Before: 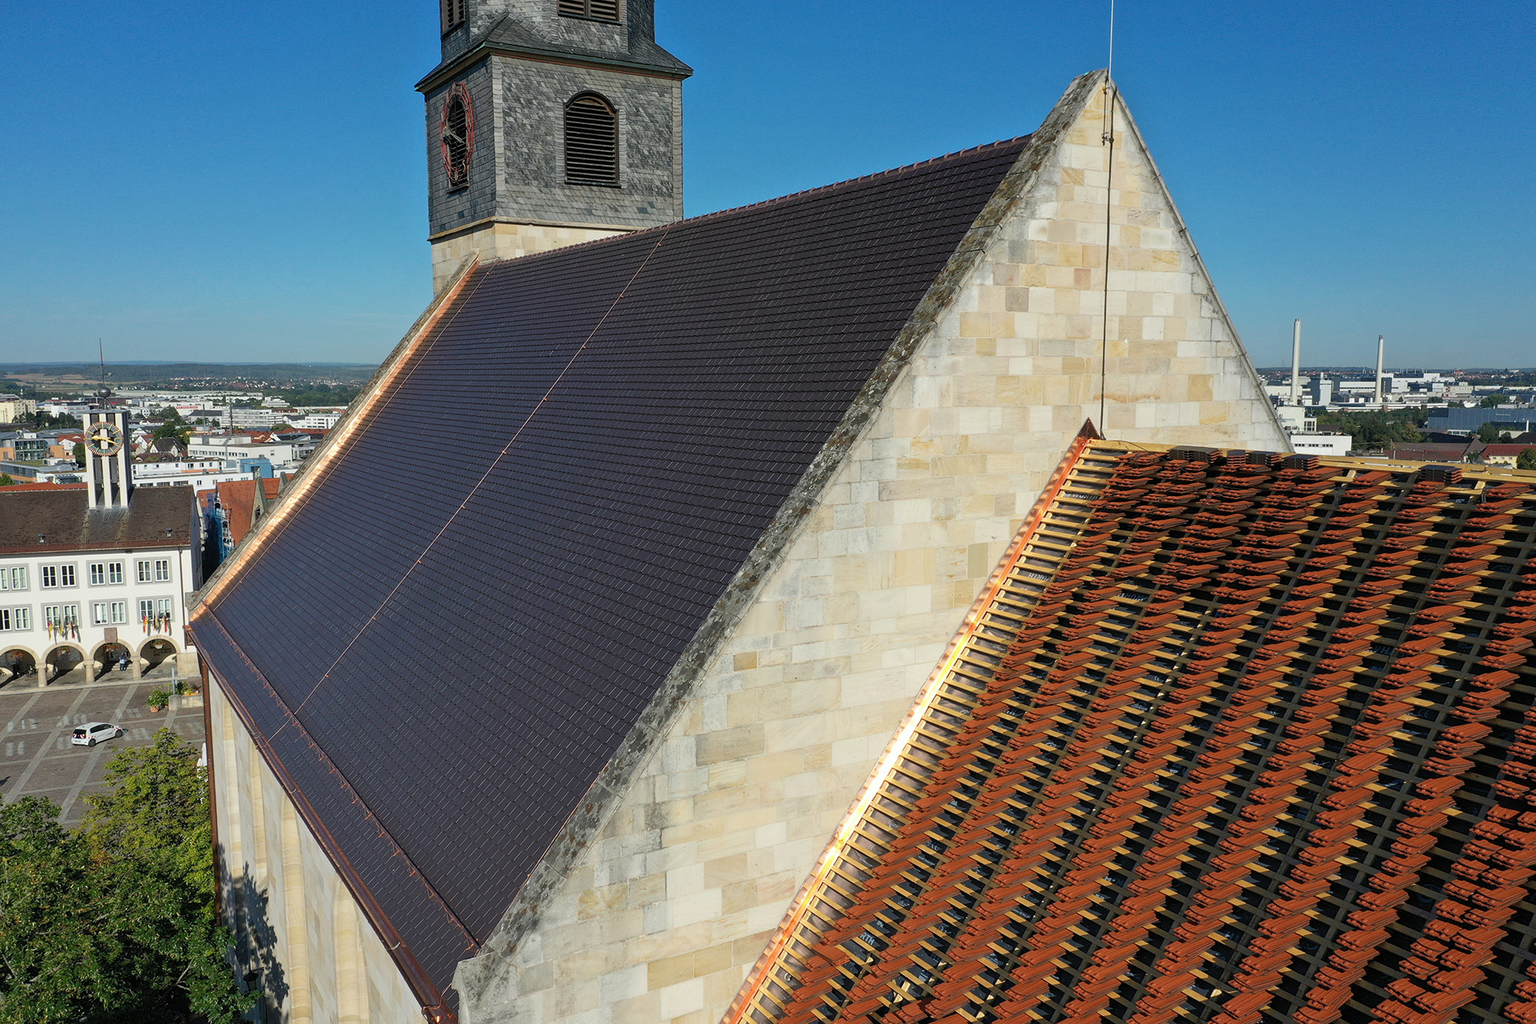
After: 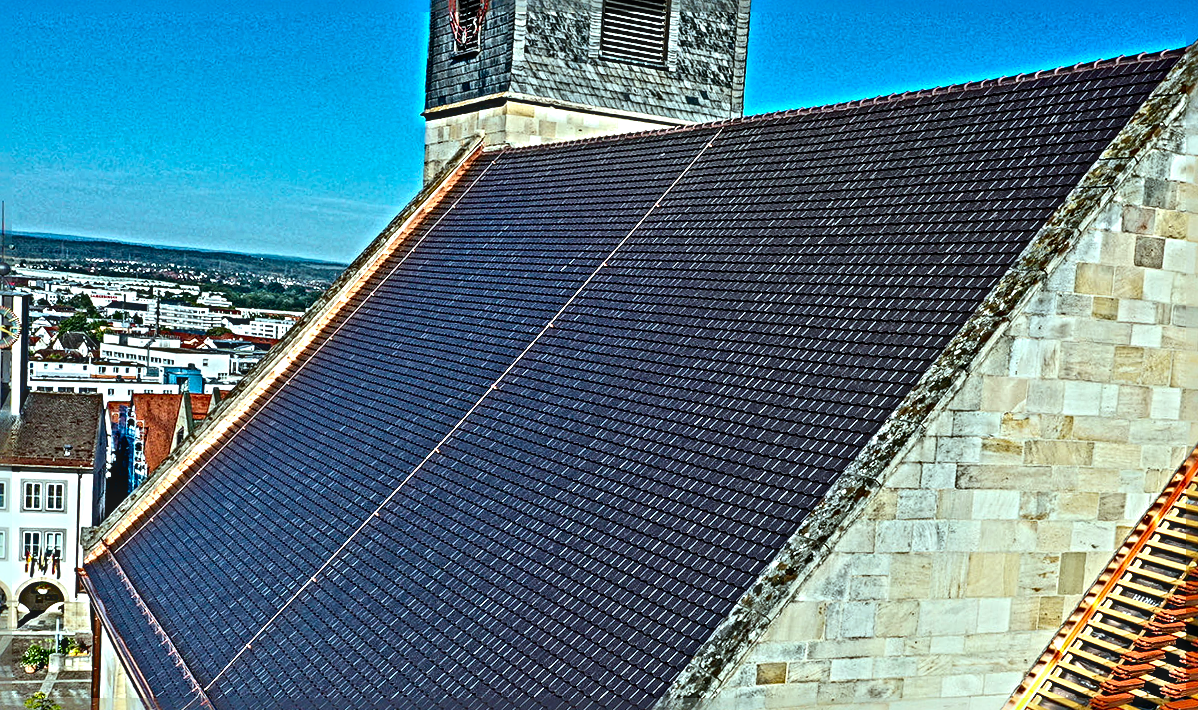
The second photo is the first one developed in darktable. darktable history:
color balance: contrast 6.48%, output saturation 113.3%
color correction: highlights a* -10.04, highlights b* -10.37
tone equalizer: -7 EV 0.15 EV, -6 EV 0.6 EV, -5 EV 1.15 EV, -4 EV 1.33 EV, -3 EV 1.15 EV, -2 EV 0.6 EV, -1 EV 0.15 EV, mask exposure compensation -0.5 EV
crop and rotate: angle -4.99°, left 2.122%, top 6.945%, right 27.566%, bottom 30.519%
local contrast: on, module defaults
sharpen: radius 6.3, amount 1.8, threshold 0
contrast brightness saturation: contrast 0.24, brightness -0.24, saturation 0.14
